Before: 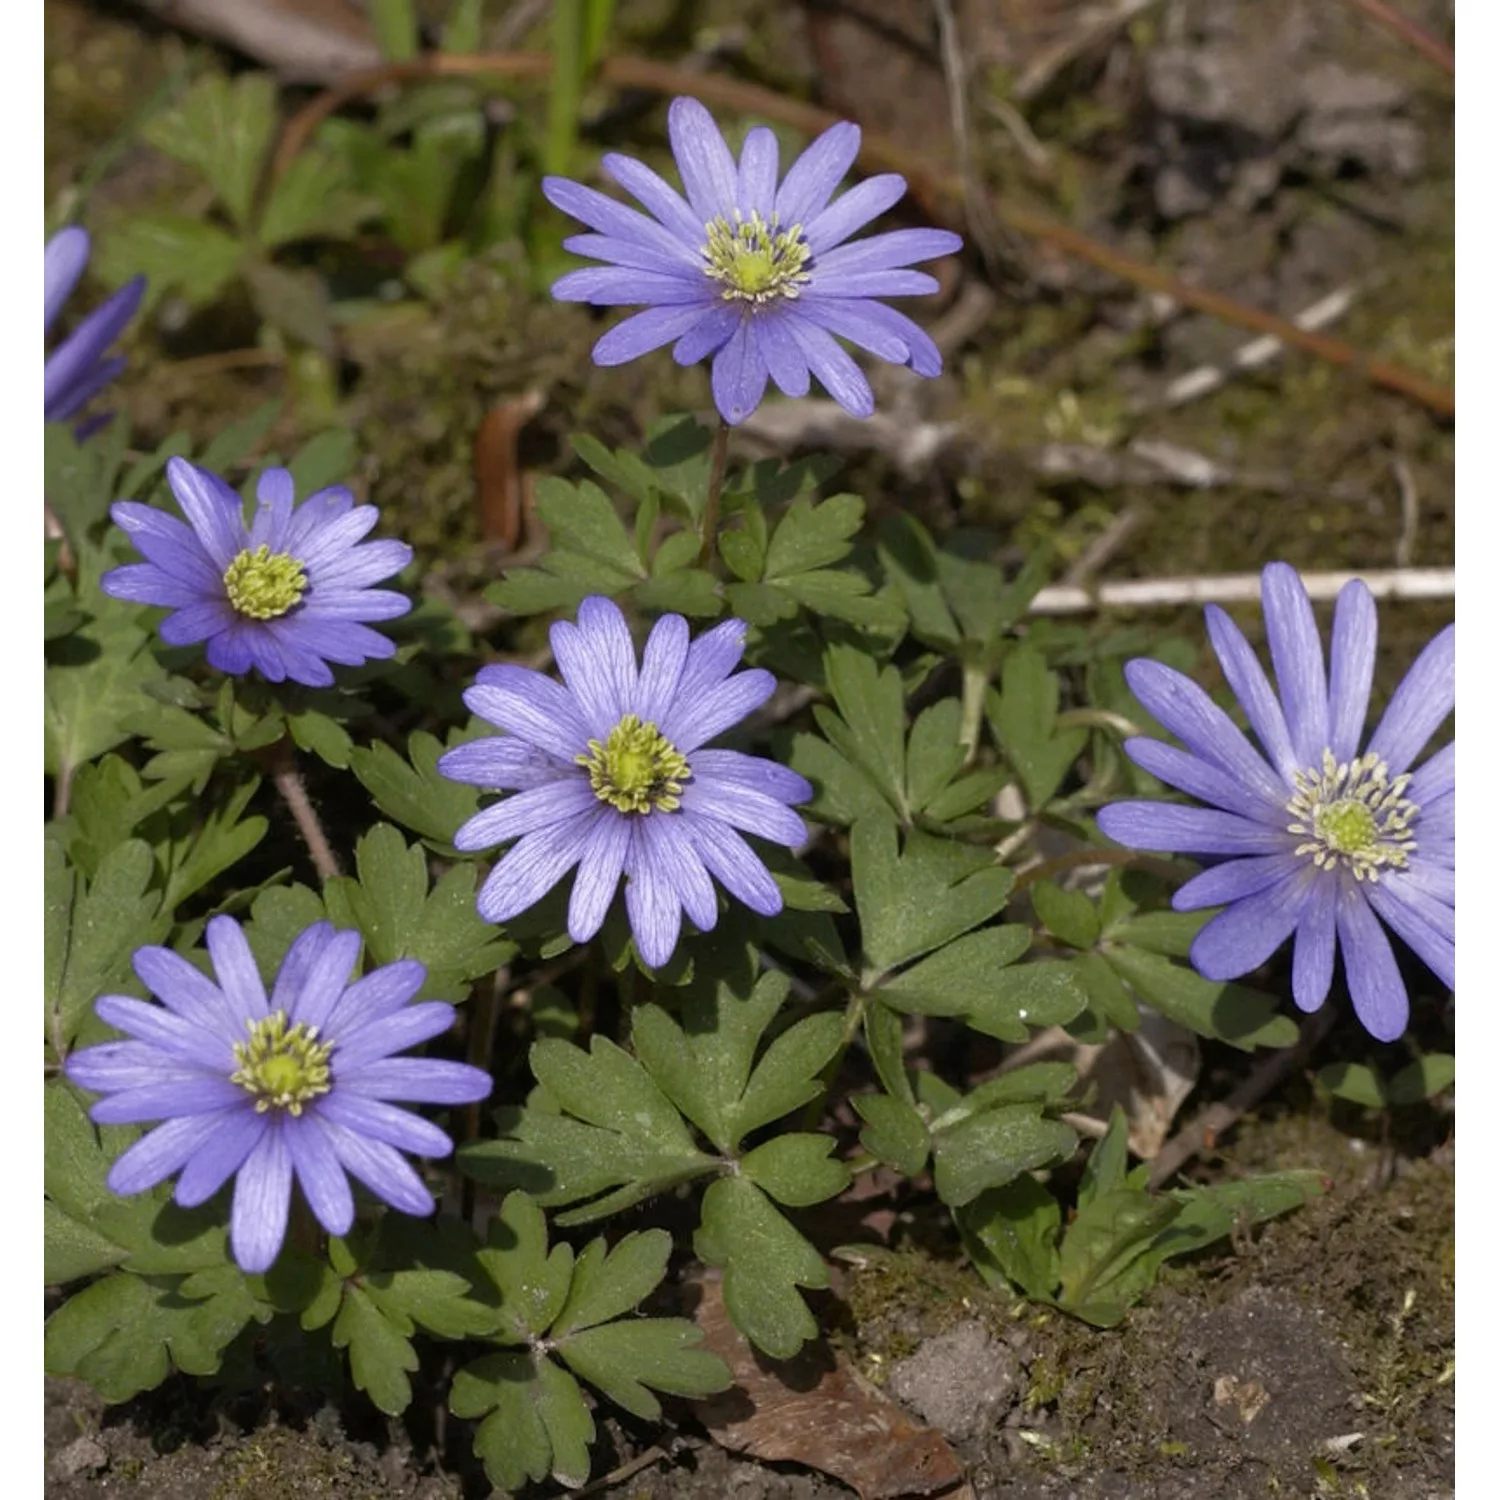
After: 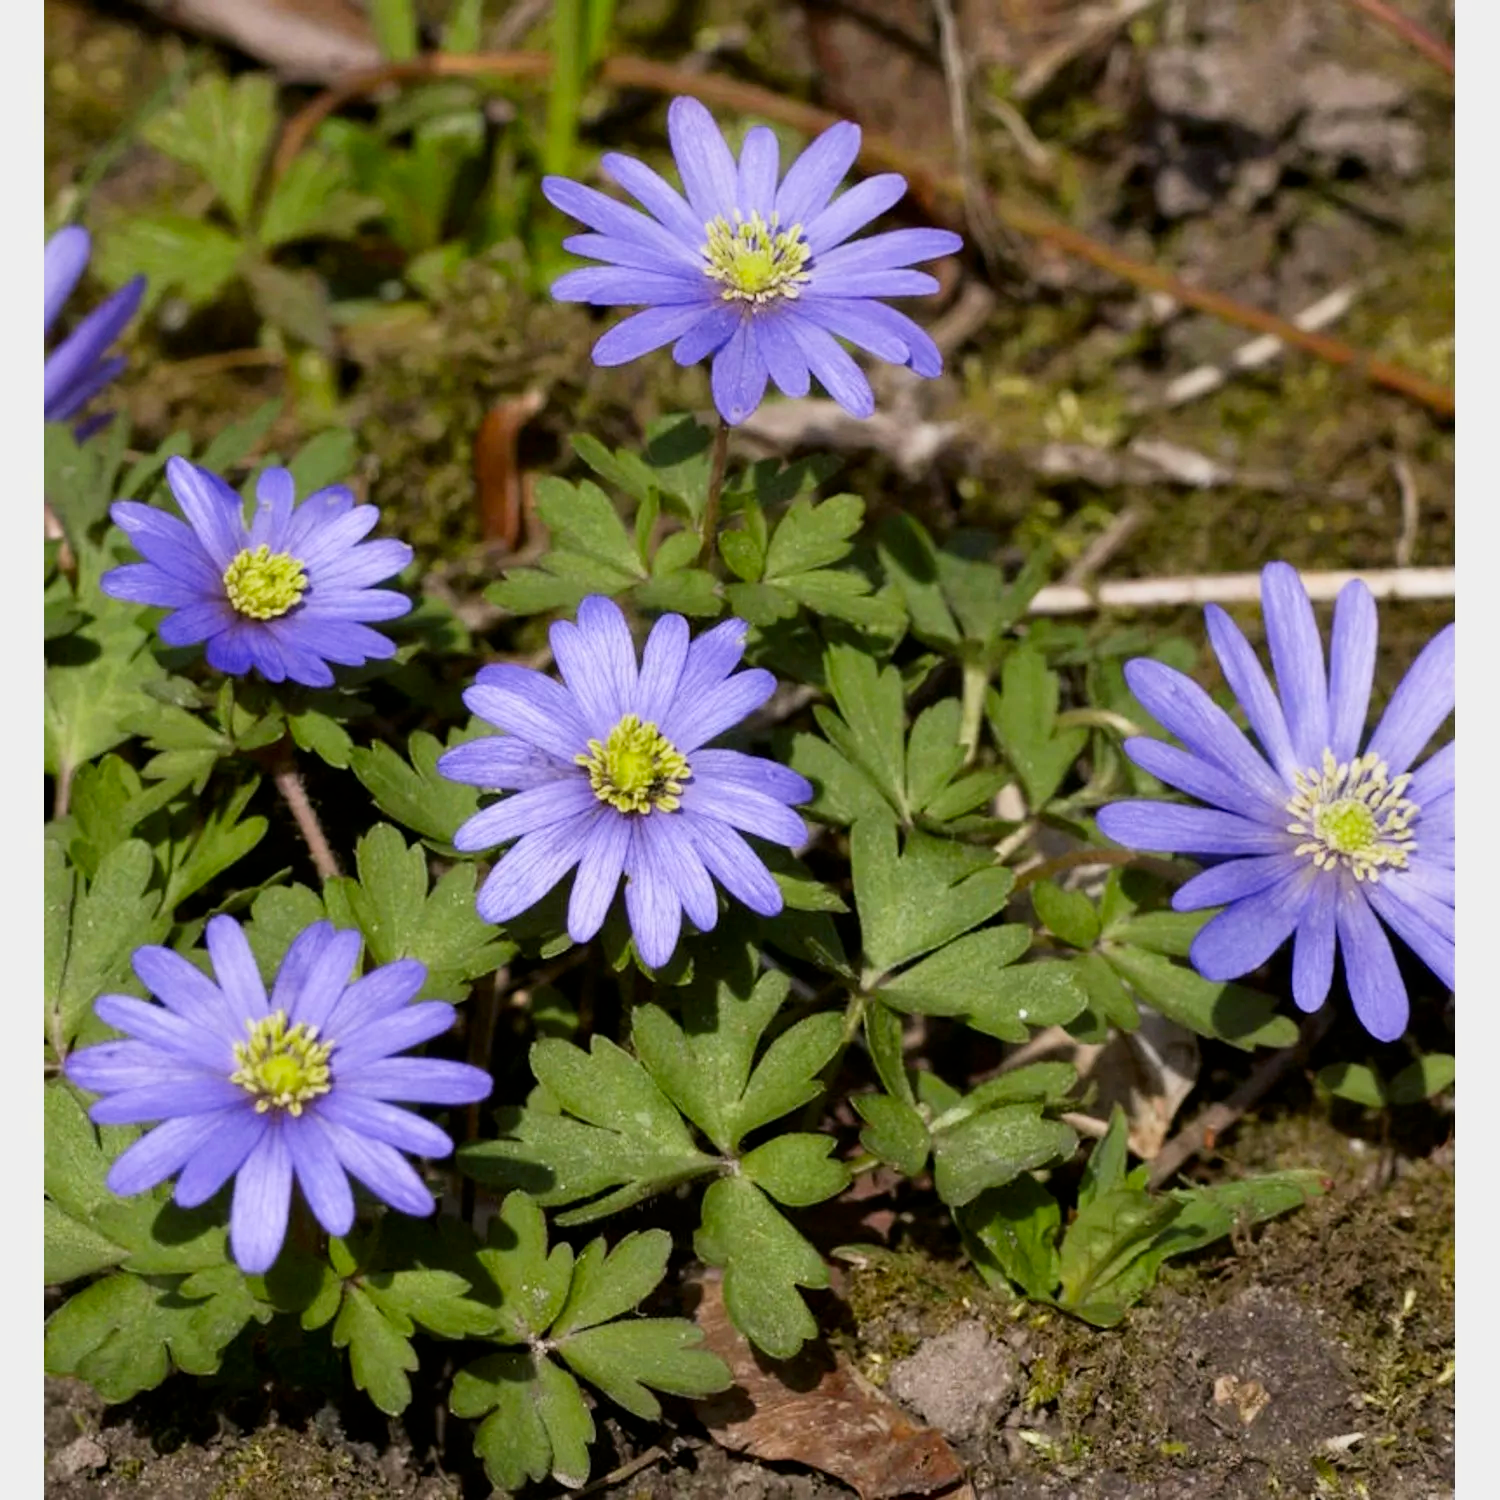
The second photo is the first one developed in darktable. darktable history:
contrast brightness saturation: contrast 0.12, brightness -0.12, saturation 0.2
filmic rgb: black relative exposure -7.48 EV, white relative exposure 4.83 EV, hardness 3.4, color science v6 (2022)
exposure: exposure 1 EV, compensate highlight preservation false
